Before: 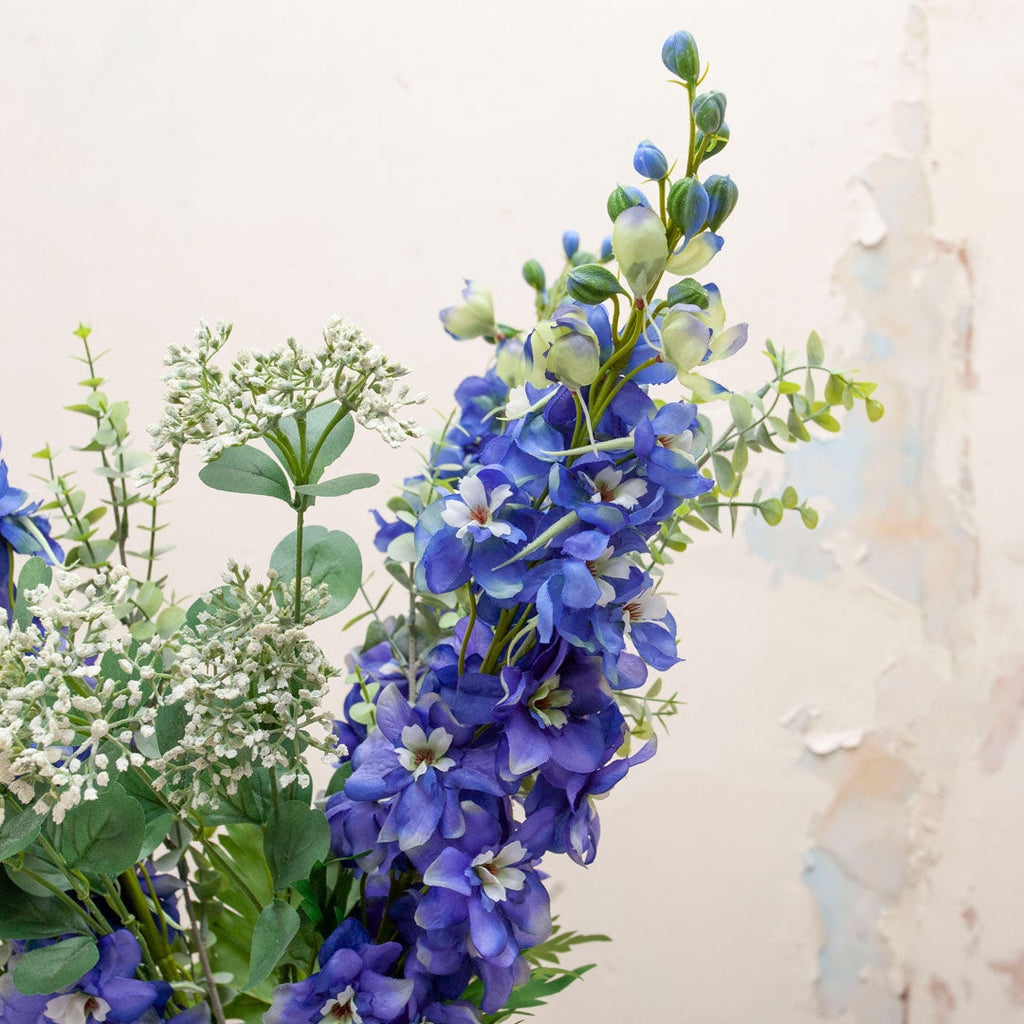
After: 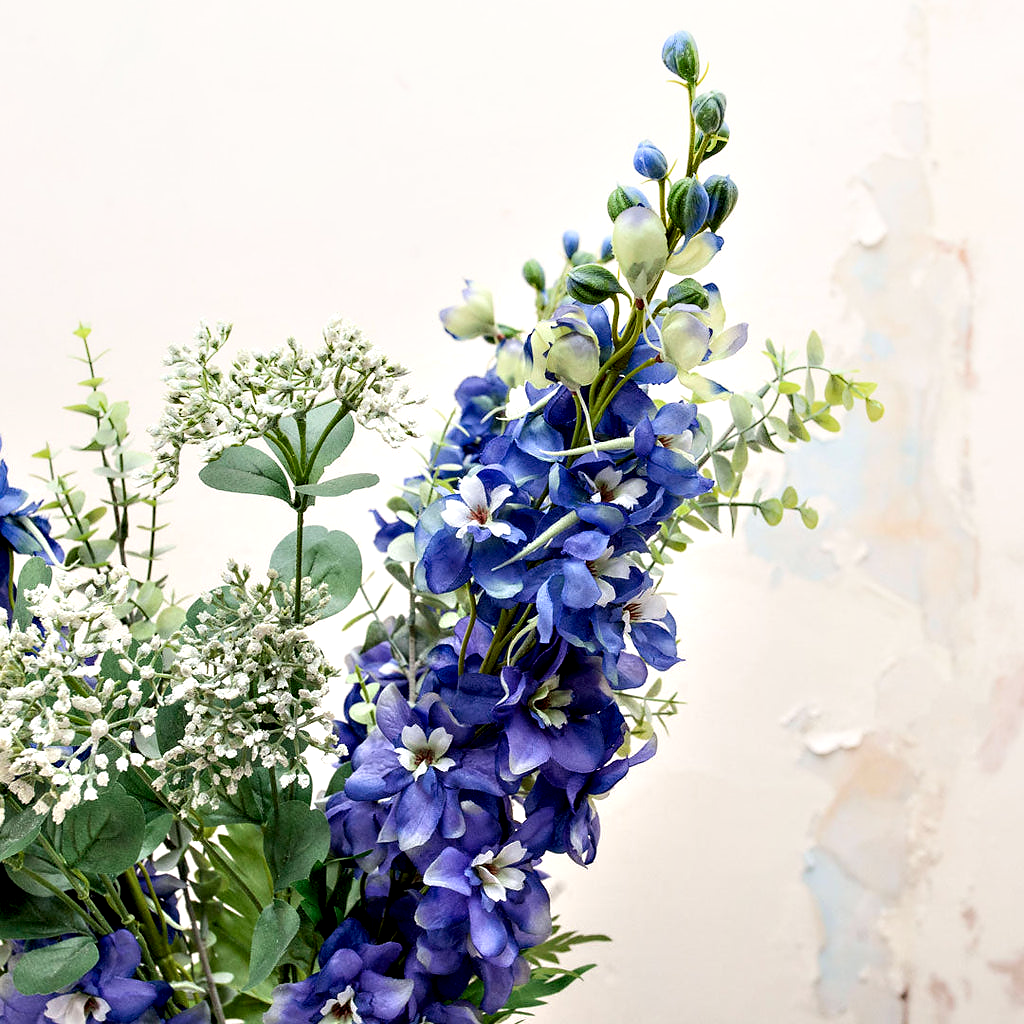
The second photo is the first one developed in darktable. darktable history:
shadows and highlights: shadows -23.08, highlights 46.15, soften with gaussian
sharpen: radius 1, threshold 1
contrast equalizer: octaves 7, y [[0.609, 0.611, 0.615, 0.613, 0.607, 0.603], [0.504, 0.498, 0.496, 0.499, 0.506, 0.516], [0 ×6], [0 ×6], [0 ×6]]
